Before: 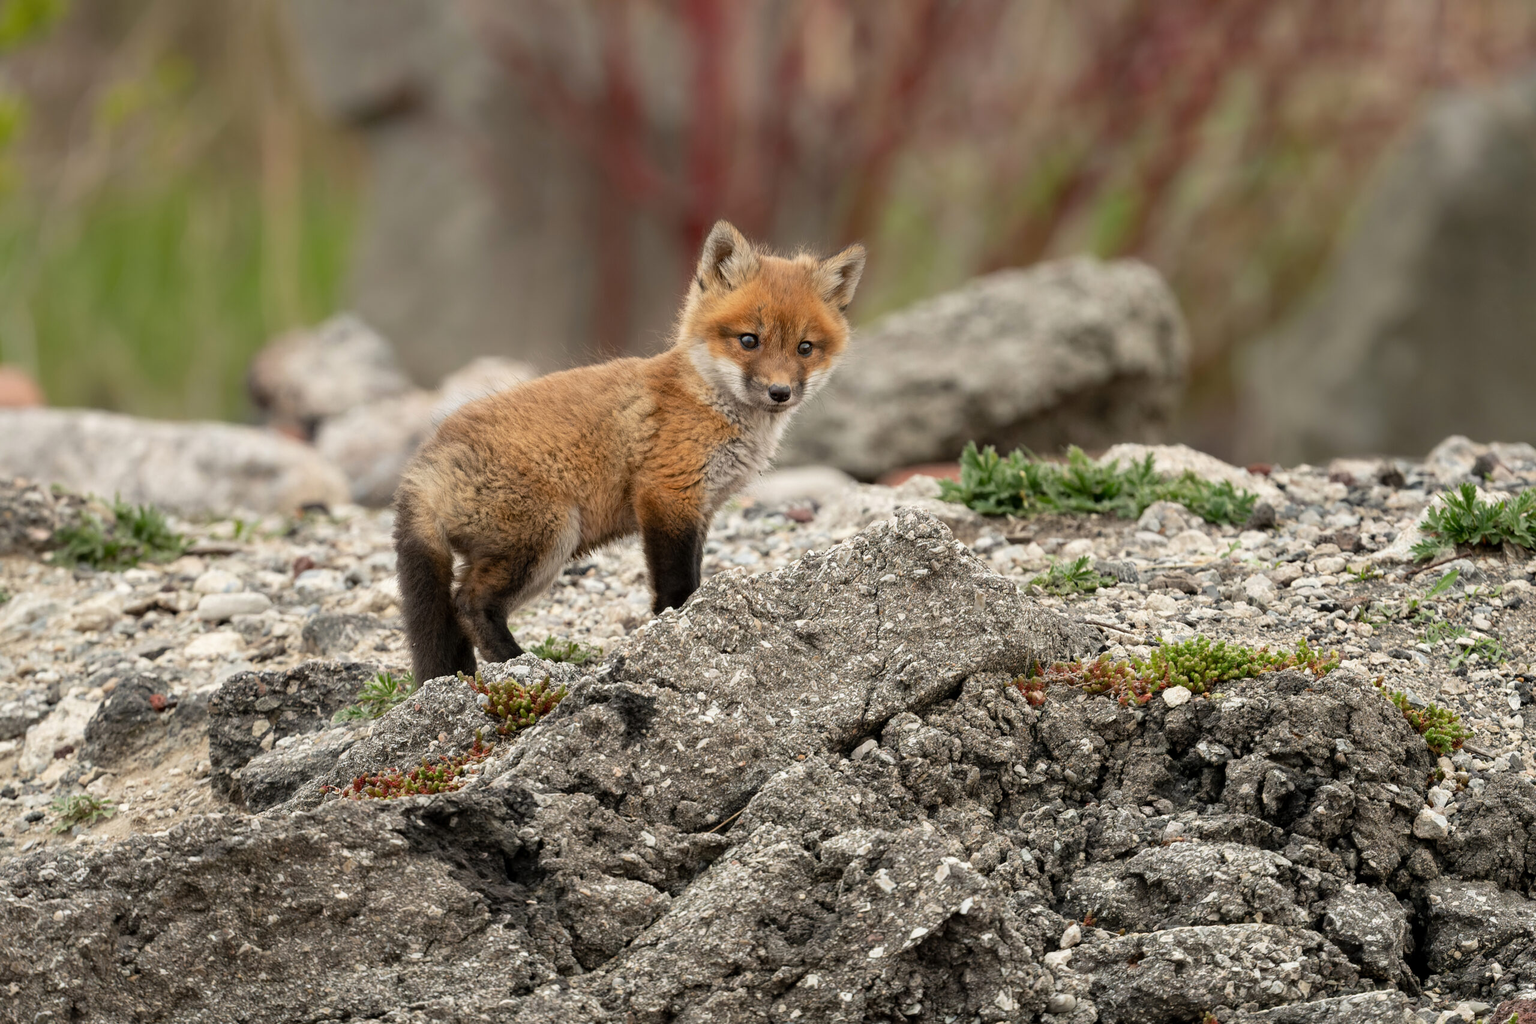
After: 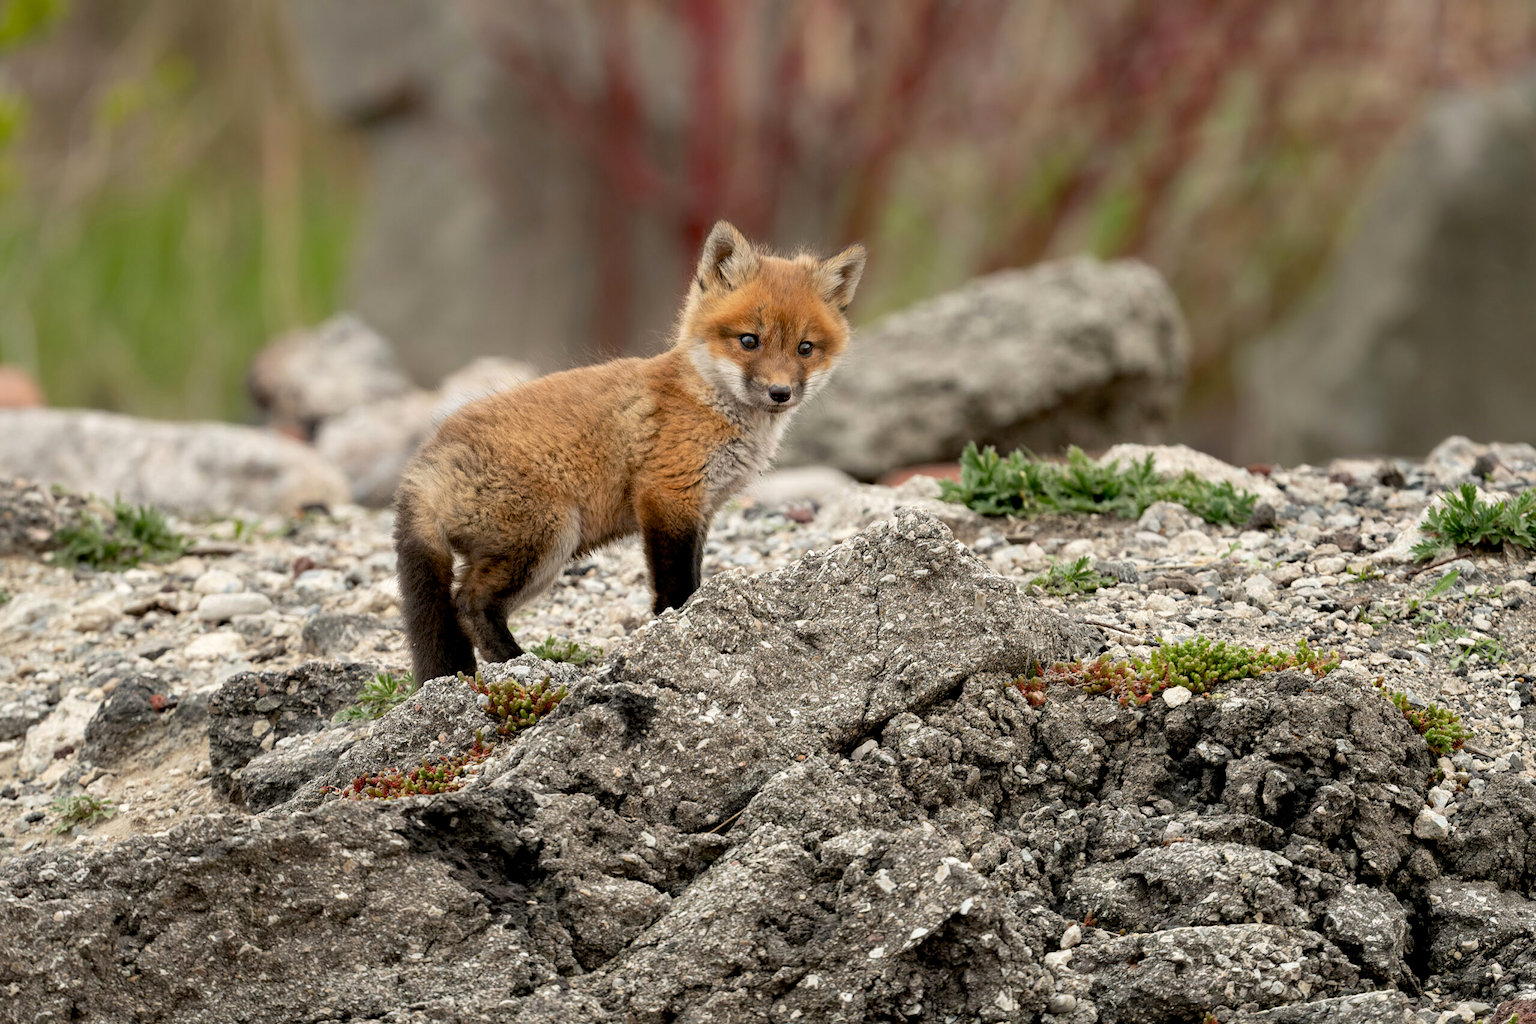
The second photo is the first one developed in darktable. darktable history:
levels: levels [0, 0.492, 0.984]
exposure: black level correction 0.007, compensate highlight preservation false
